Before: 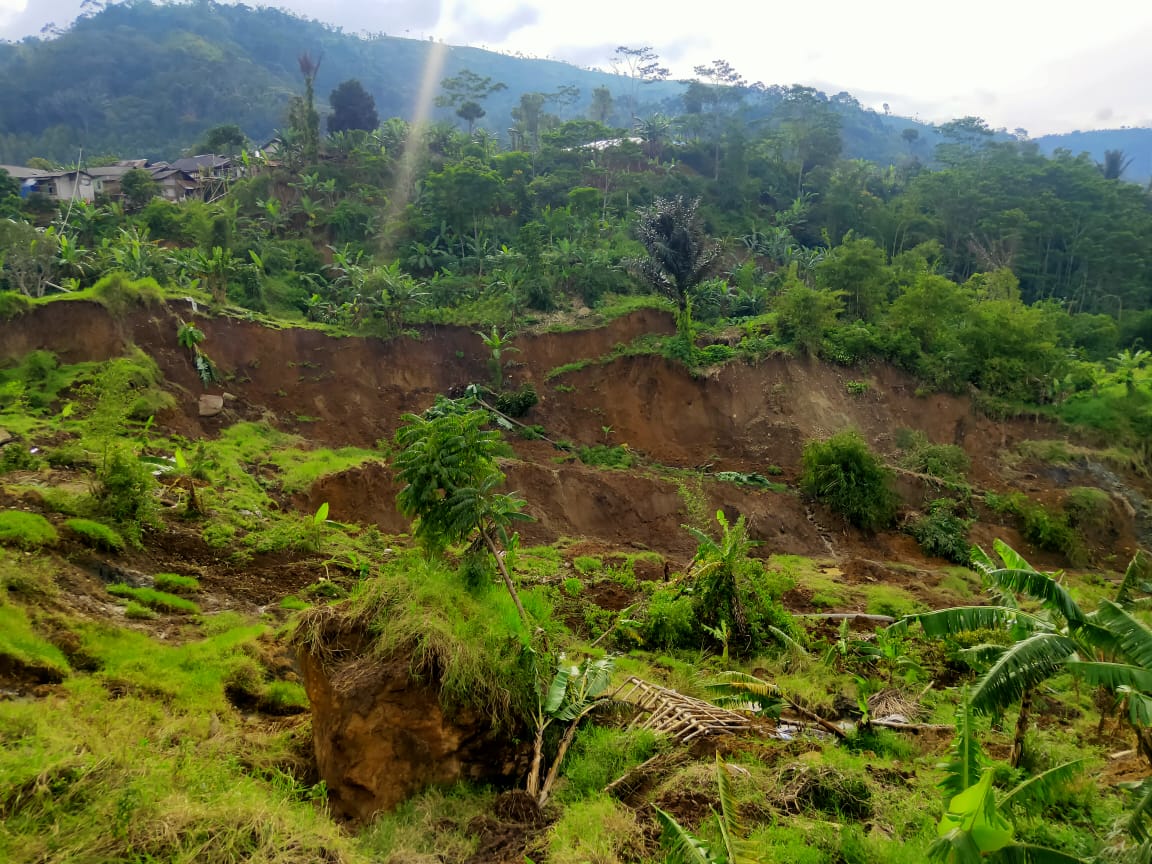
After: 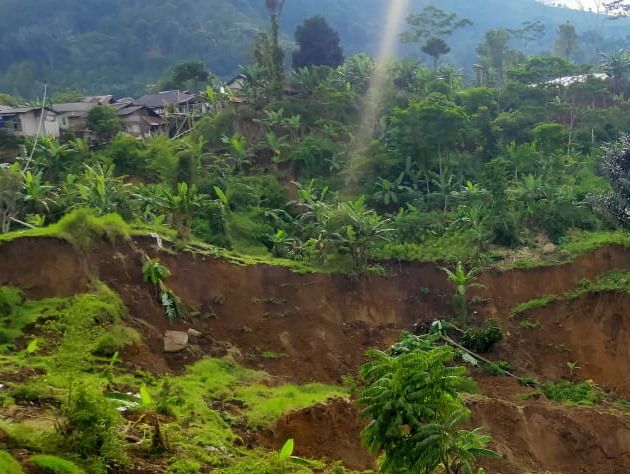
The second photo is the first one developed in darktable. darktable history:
local contrast: mode bilateral grid, contrast 15, coarseness 36, detail 105%, midtone range 0.2
crop and rotate: left 3.047%, top 7.509%, right 42.236%, bottom 37.598%
